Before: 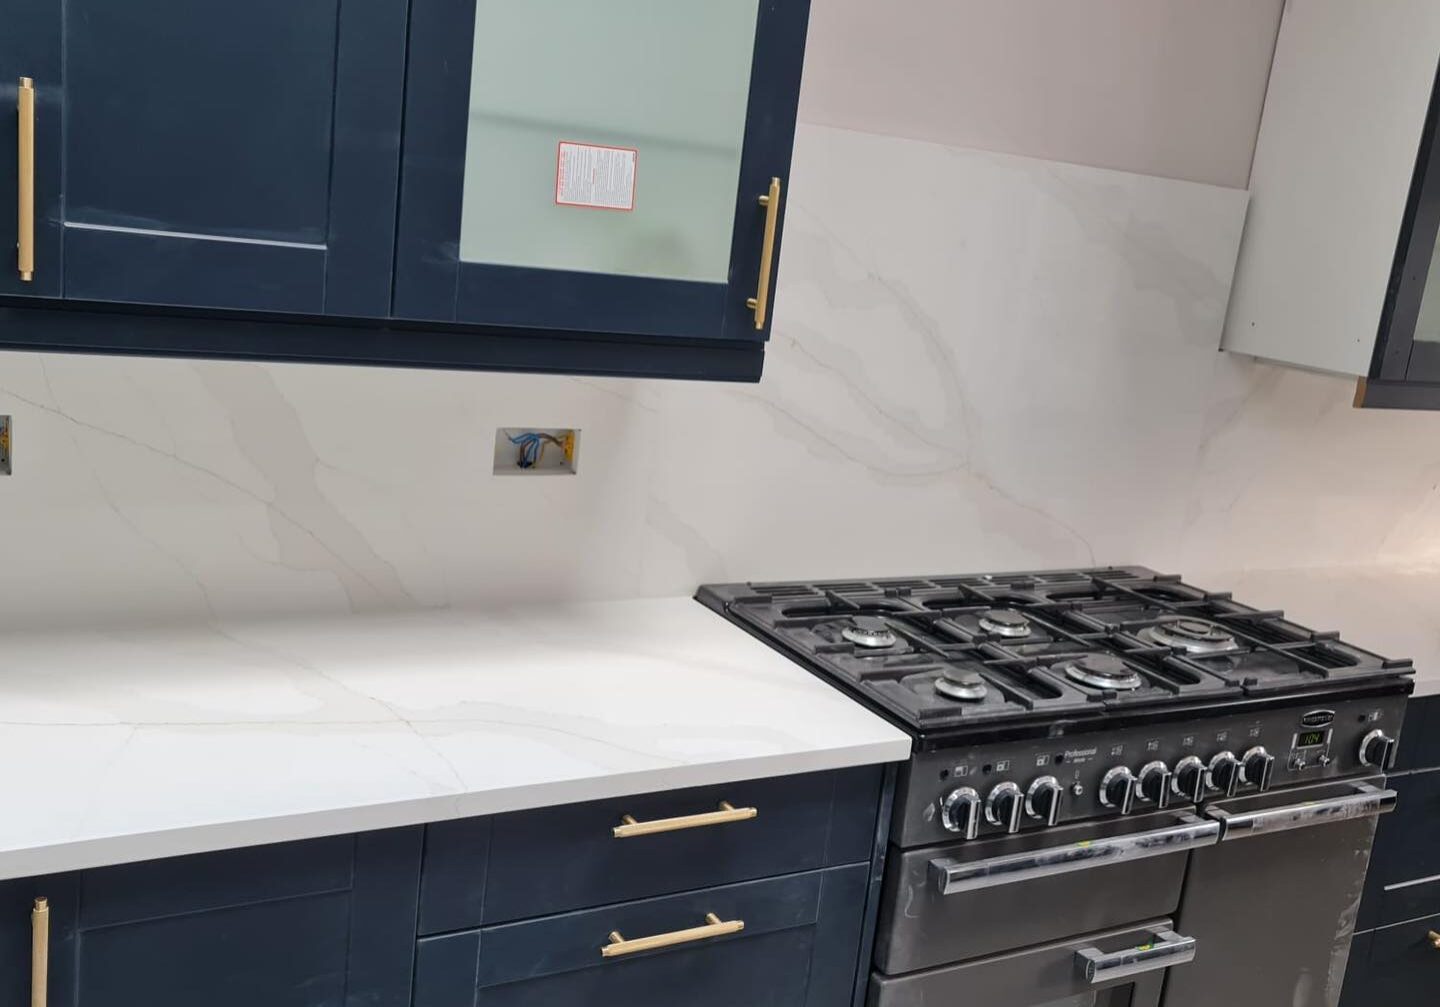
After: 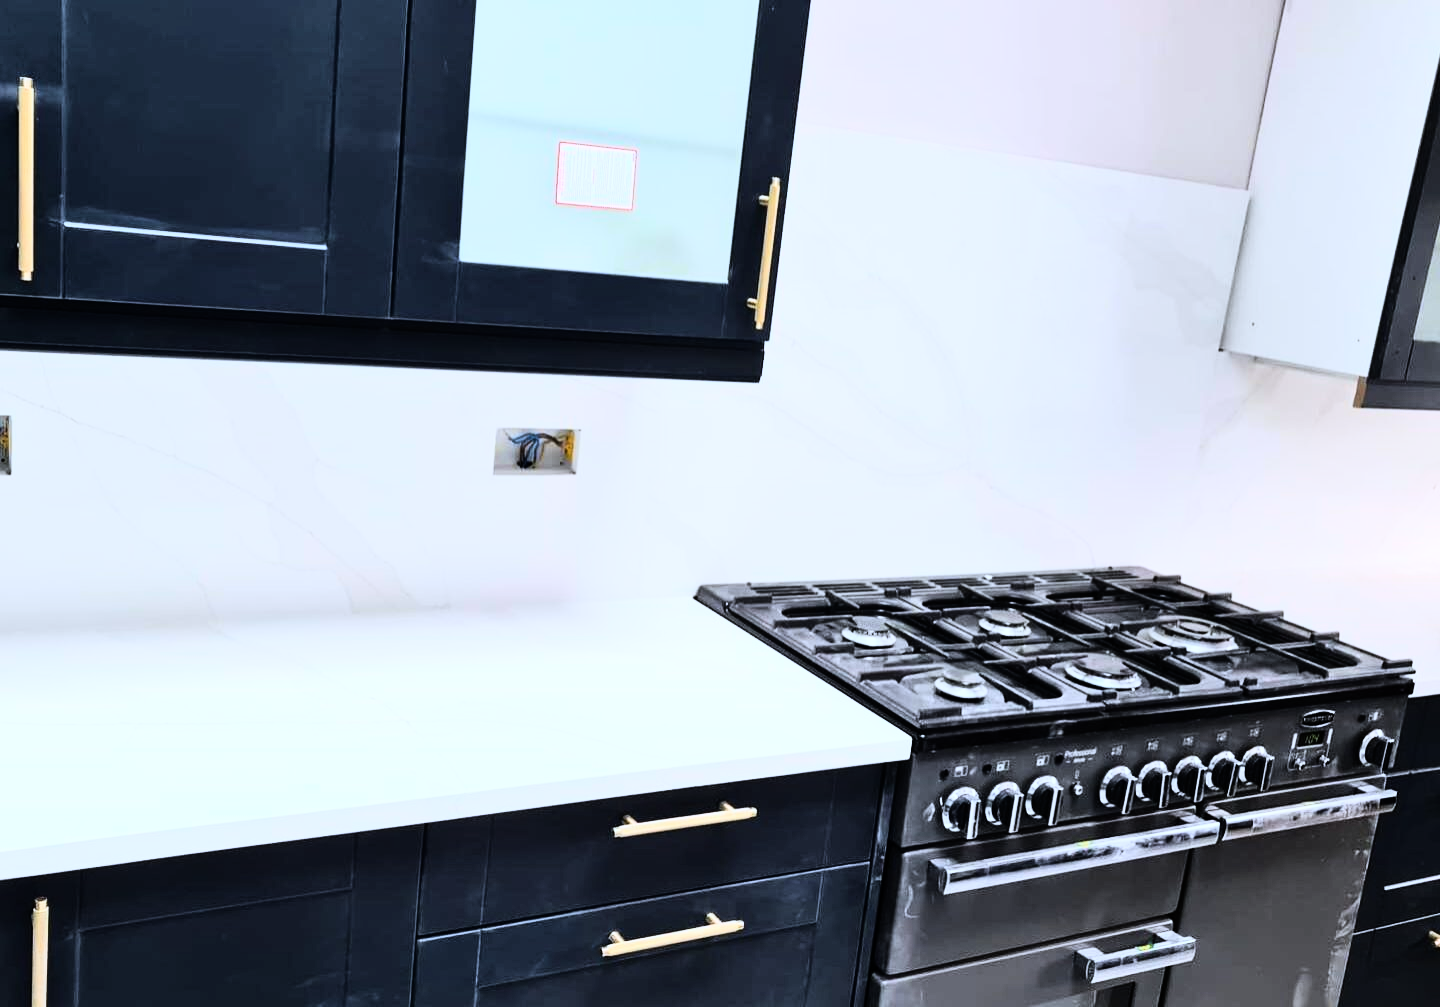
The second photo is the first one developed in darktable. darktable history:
white balance: red 0.931, blue 1.11
rgb curve: curves: ch0 [(0, 0) (0.21, 0.15) (0.24, 0.21) (0.5, 0.75) (0.75, 0.96) (0.89, 0.99) (1, 1)]; ch1 [(0, 0.02) (0.21, 0.13) (0.25, 0.2) (0.5, 0.67) (0.75, 0.9) (0.89, 0.97) (1, 1)]; ch2 [(0, 0.02) (0.21, 0.13) (0.25, 0.2) (0.5, 0.67) (0.75, 0.9) (0.89, 0.97) (1, 1)], compensate middle gray true
